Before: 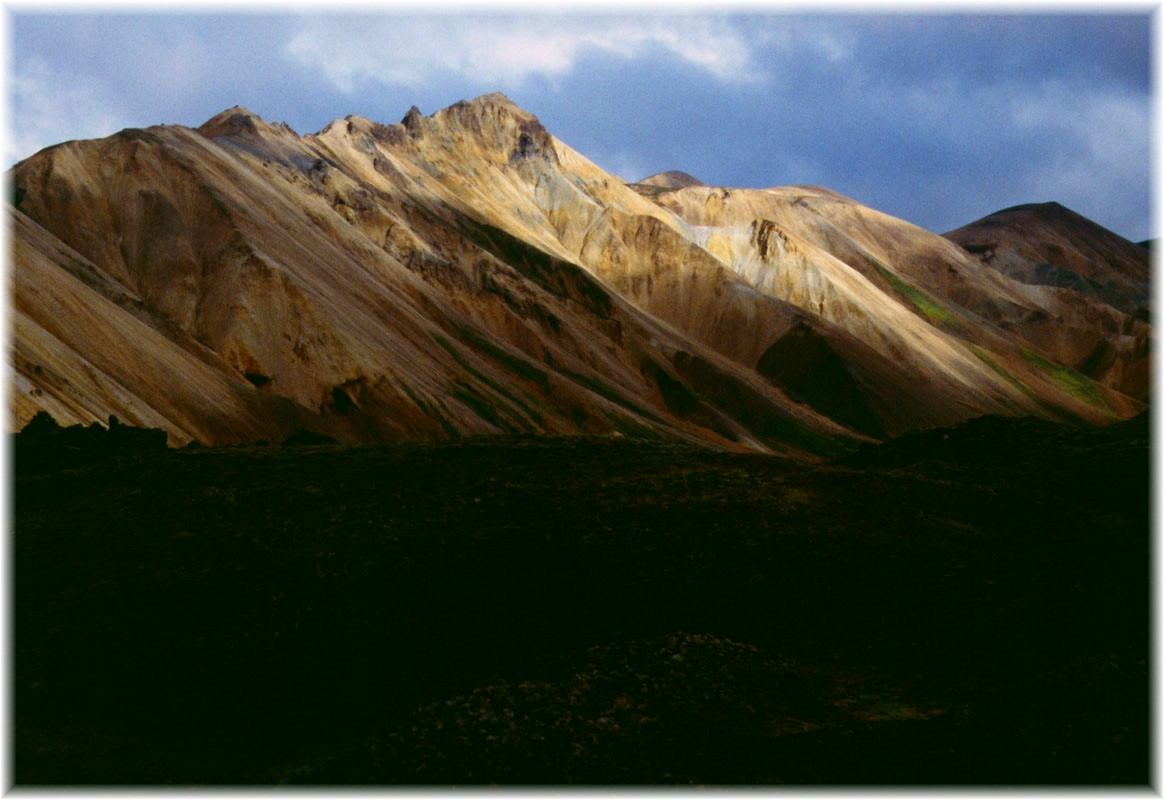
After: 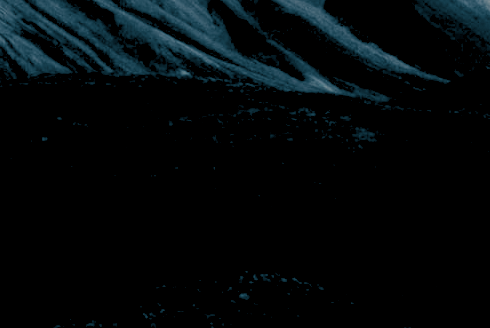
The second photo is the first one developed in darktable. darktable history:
split-toning: shadows › hue 212.4°, balance -70
crop: left 37.221%, top 45.169%, right 20.63%, bottom 13.777%
rgb levels: preserve colors sum RGB, levels [[0.038, 0.433, 0.934], [0, 0.5, 1], [0, 0.5, 1]]
exposure: black level correction 0.001, exposure 1.05 EV, compensate exposure bias true, compensate highlight preservation false
